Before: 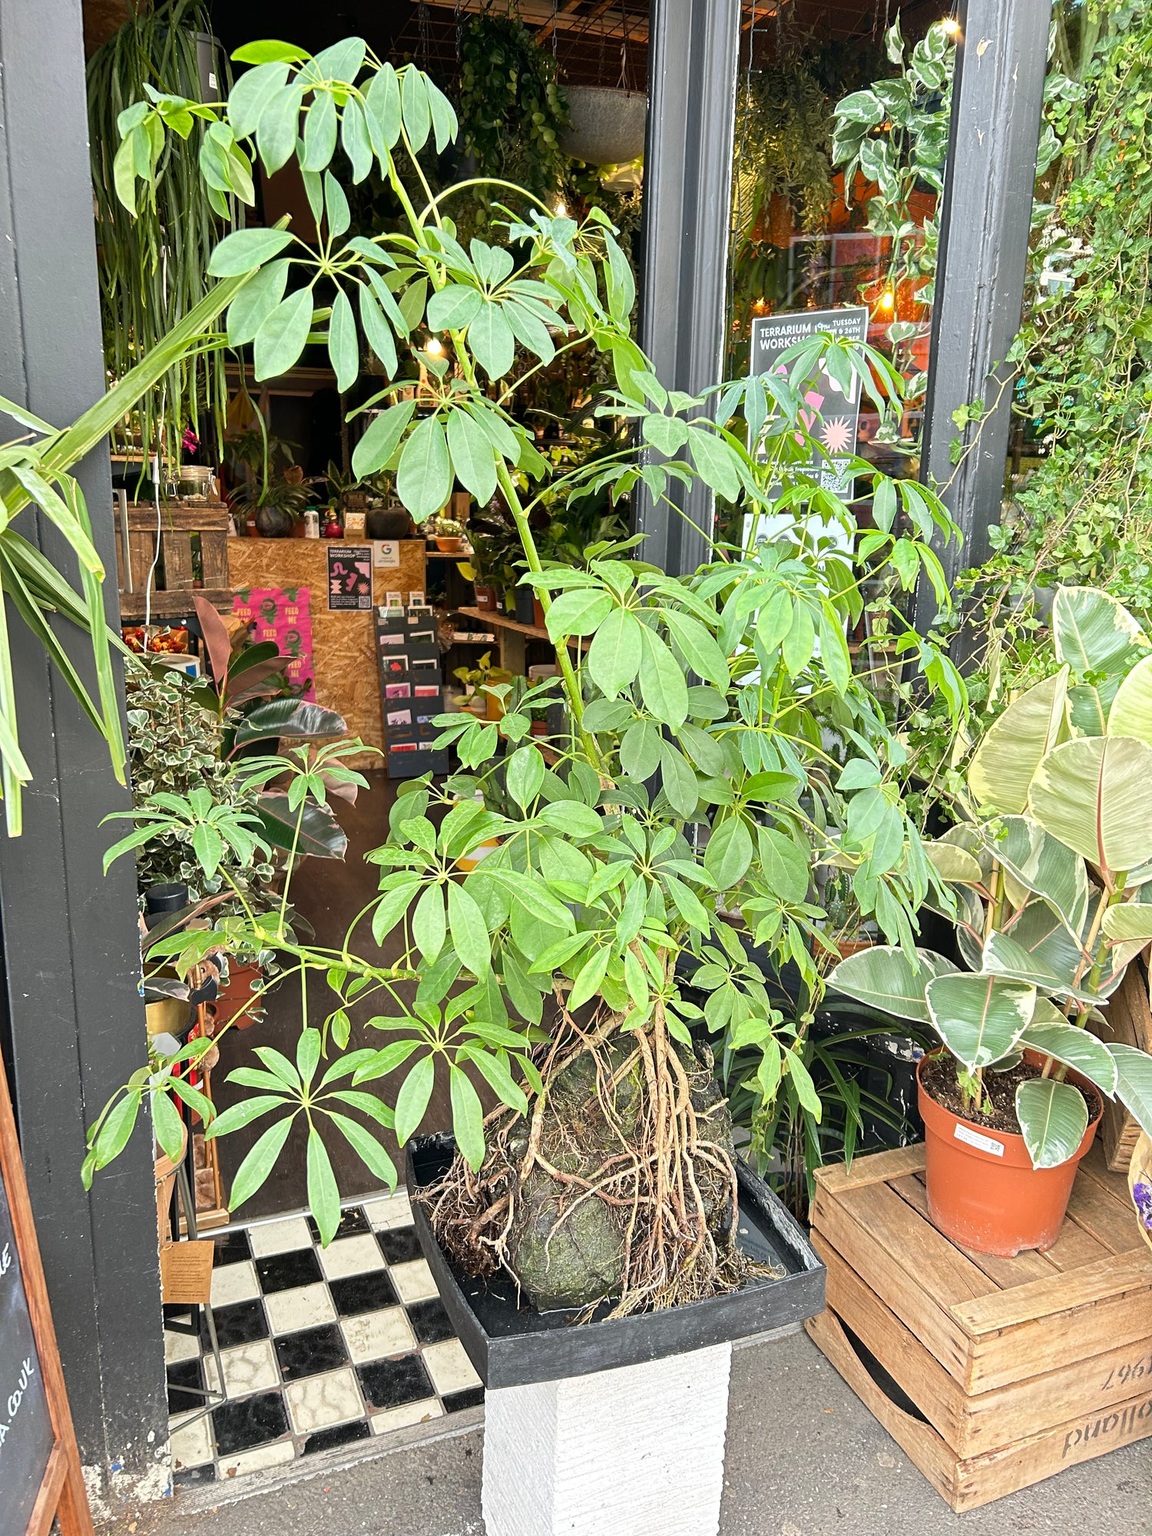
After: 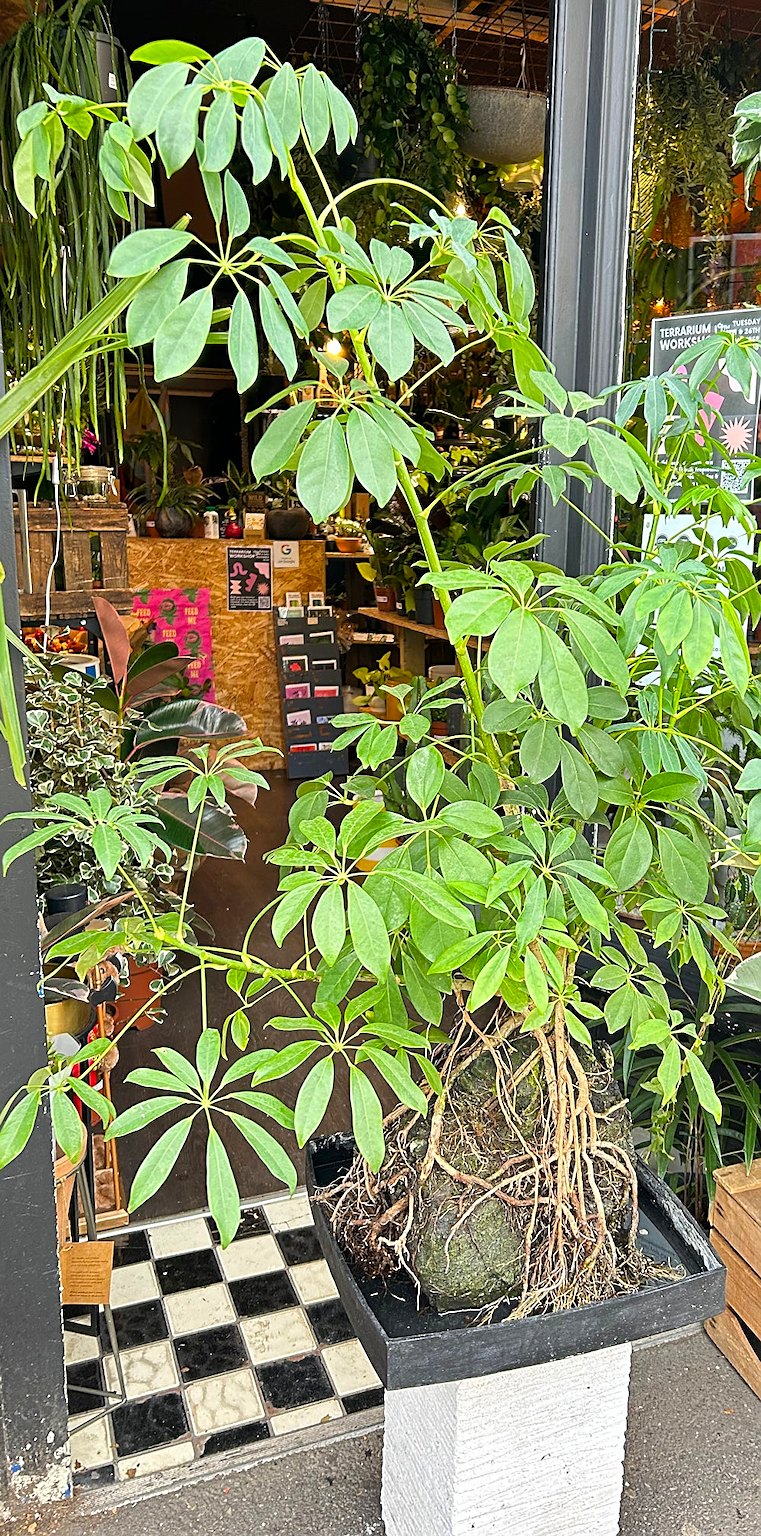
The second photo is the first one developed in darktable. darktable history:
sharpen: on, module defaults
crop and rotate: left 8.782%, right 25.137%
color balance rgb: linear chroma grading › mid-tones 7.8%, perceptual saturation grading › global saturation 15.161%, global vibrance 9.207%
shadows and highlights: low approximation 0.01, soften with gaussian
